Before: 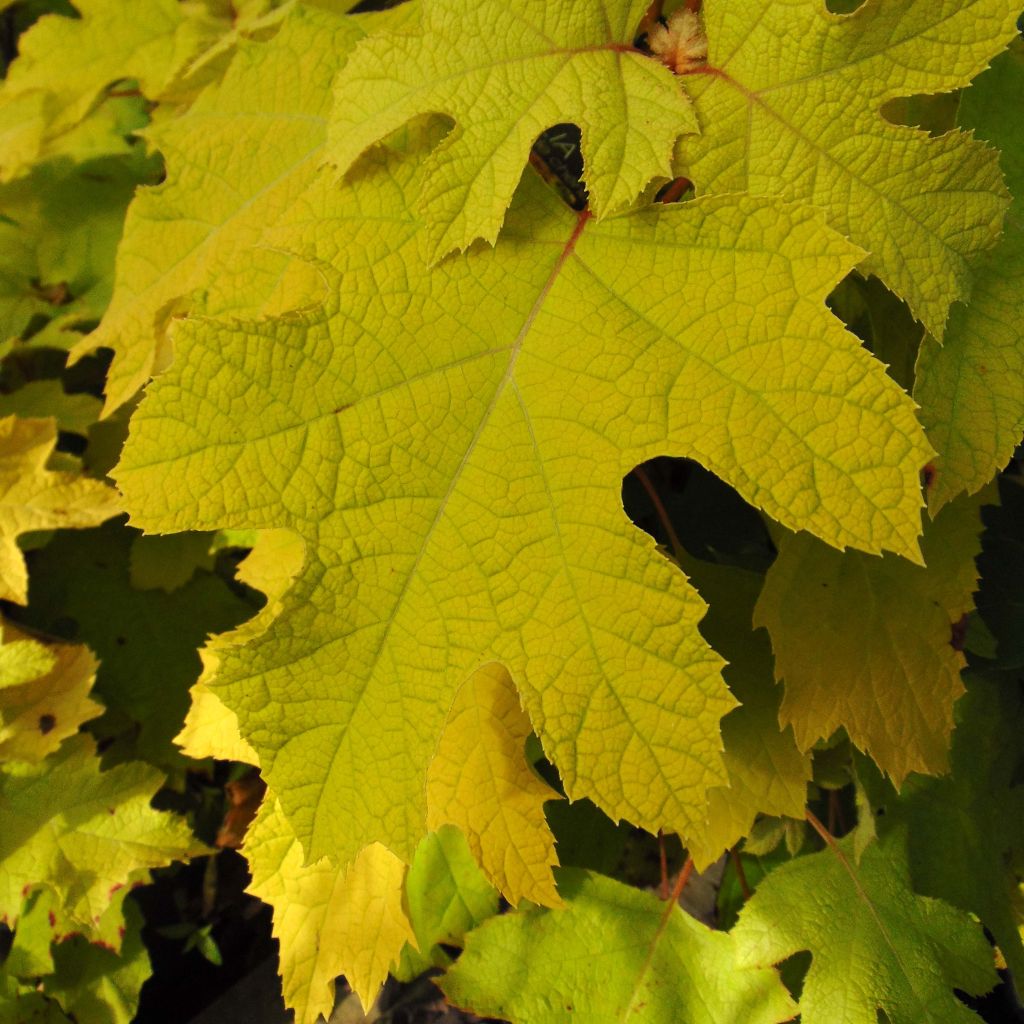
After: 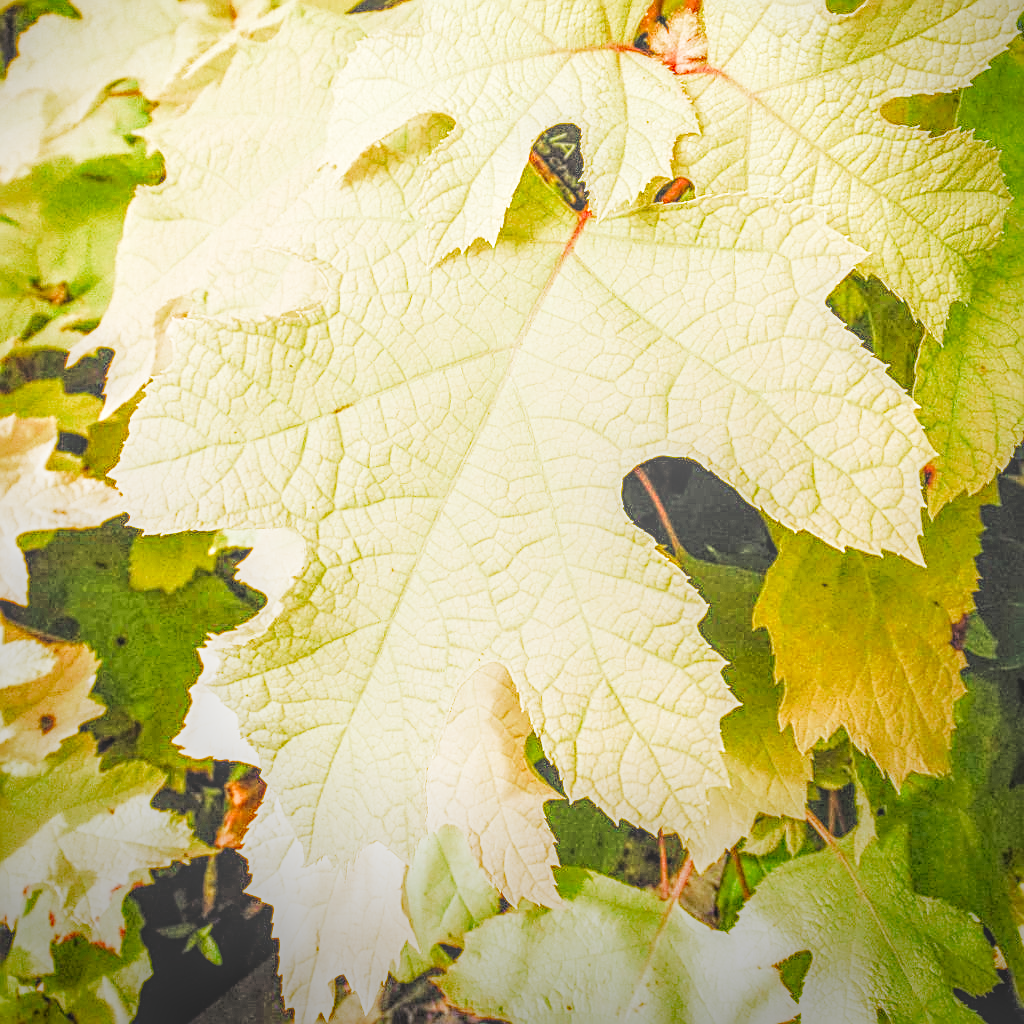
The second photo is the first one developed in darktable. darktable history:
filmic rgb: black relative exposure -7.65 EV, white relative exposure 4.56 EV, threshold 3.02 EV, hardness 3.61, color science v4 (2020), enable highlight reconstruction true
contrast brightness saturation: contrast 0.071, brightness 0.075, saturation 0.176
tone equalizer: on, module defaults
local contrast: highlights 20%, shadows 30%, detail 201%, midtone range 0.2
tone curve: curves: ch0 [(0, 0) (0.003, 0.016) (0.011, 0.019) (0.025, 0.023) (0.044, 0.029) (0.069, 0.042) (0.1, 0.068) (0.136, 0.101) (0.177, 0.143) (0.224, 0.21) (0.277, 0.289) (0.335, 0.379) (0.399, 0.476) (0.468, 0.569) (0.543, 0.654) (0.623, 0.75) (0.709, 0.822) (0.801, 0.893) (0.898, 0.946) (1, 1)], preserve colors none
sharpen: amount 0.753
exposure: black level correction 0, exposure 1.884 EV, compensate exposure bias true, compensate highlight preservation false
vignetting: fall-off radius 60.88%, brightness -0.608, saturation 0.001, center (-0.063, -0.311)
